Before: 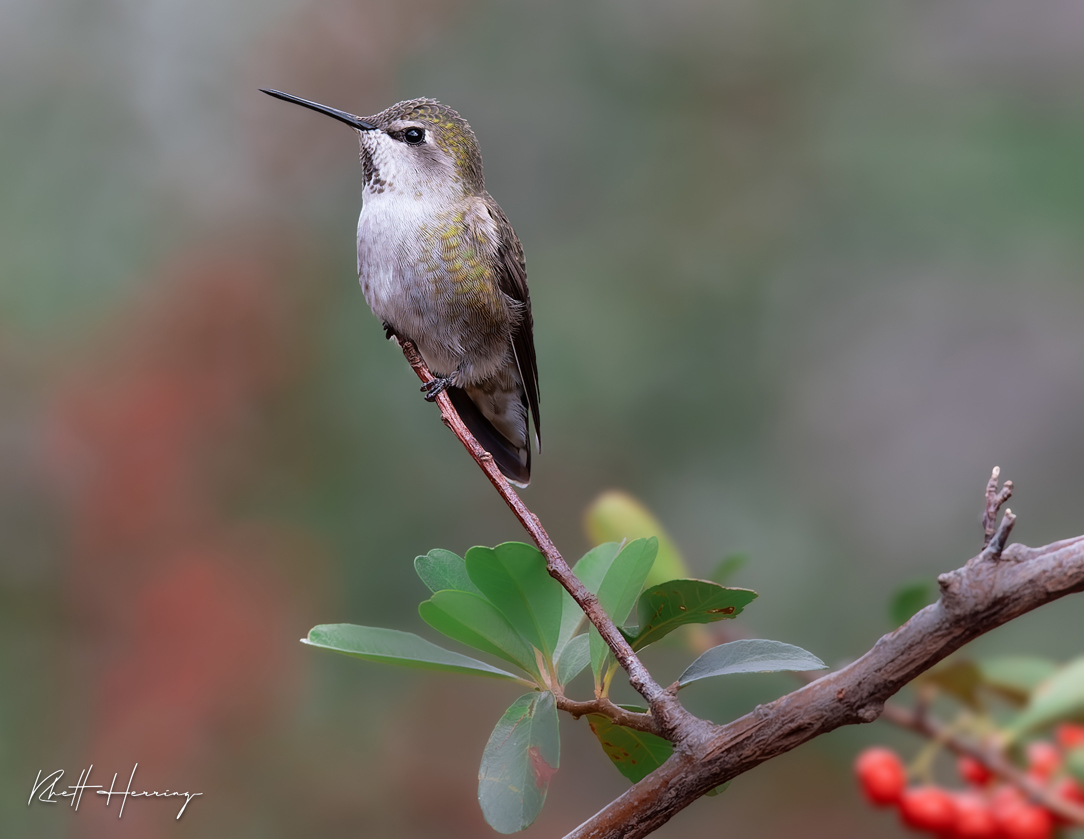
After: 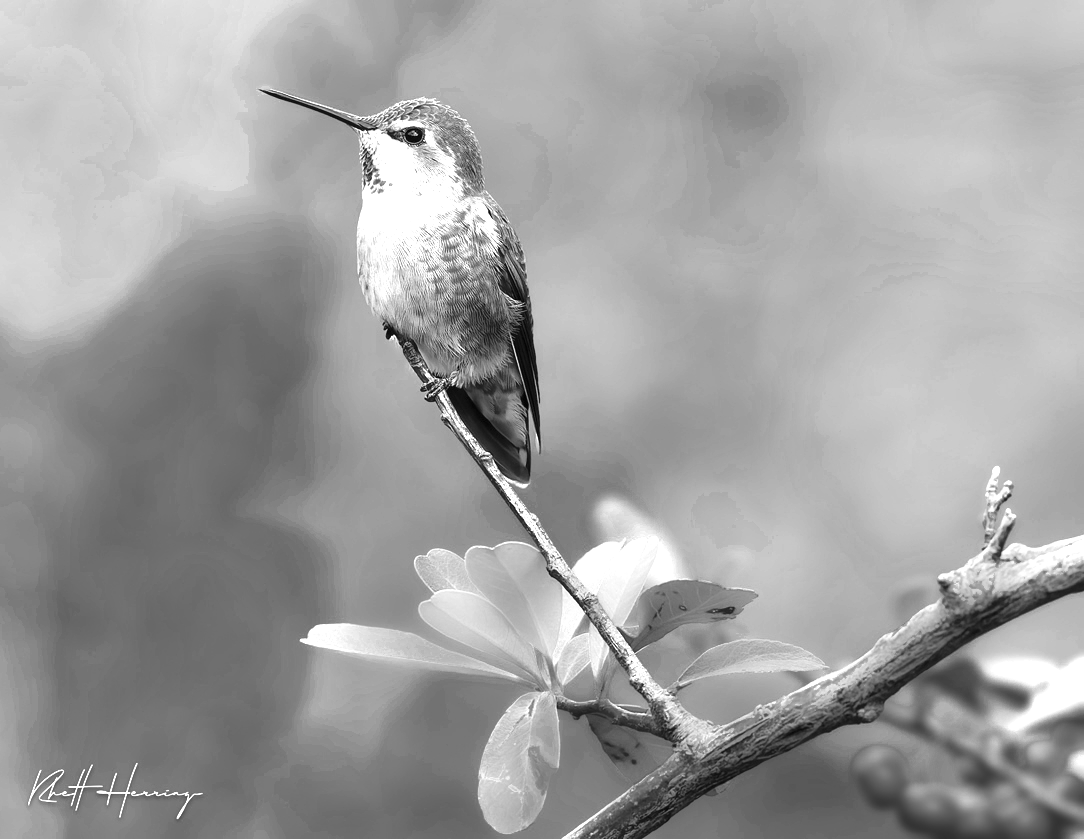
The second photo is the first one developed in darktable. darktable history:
color zones: curves: ch0 [(0.002, 0.429) (0.121, 0.212) (0.198, 0.113) (0.276, 0.344) (0.331, 0.541) (0.41, 0.56) (0.482, 0.289) (0.619, 0.227) (0.721, 0.18) (0.821, 0.435) (0.928, 0.555) (1, 0.587)]; ch1 [(0, 0) (0.143, 0) (0.286, 0) (0.429, 0) (0.571, 0) (0.714, 0) (0.857, 0)]
exposure: black level correction 0, exposure 1.455 EV, compensate highlight preservation false
